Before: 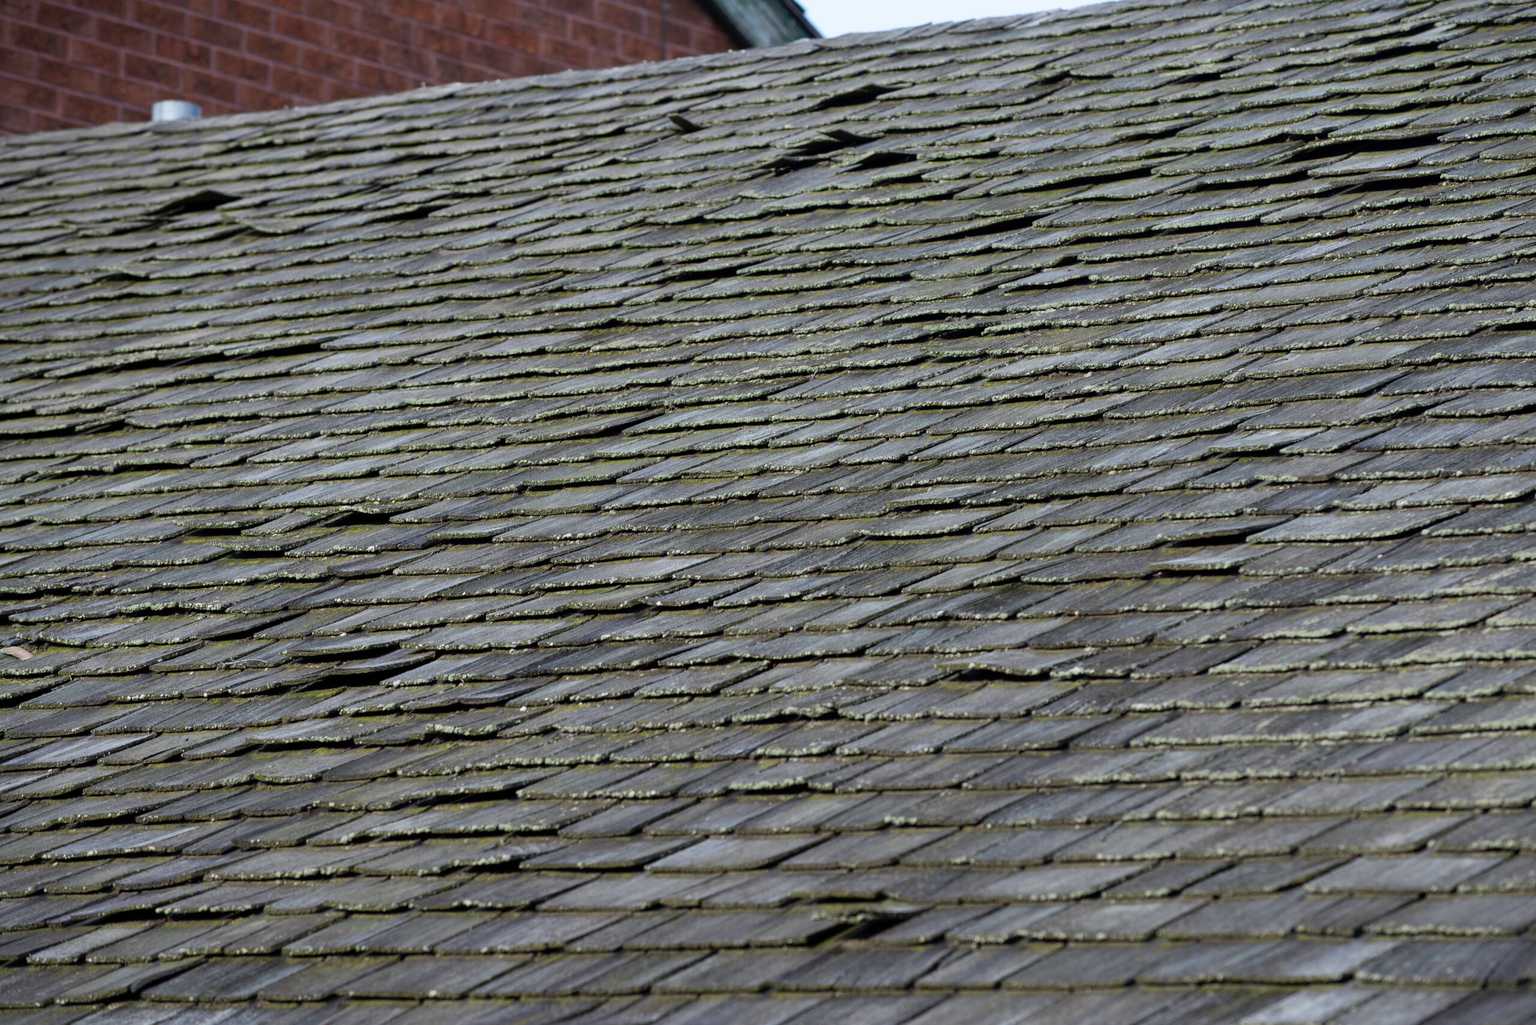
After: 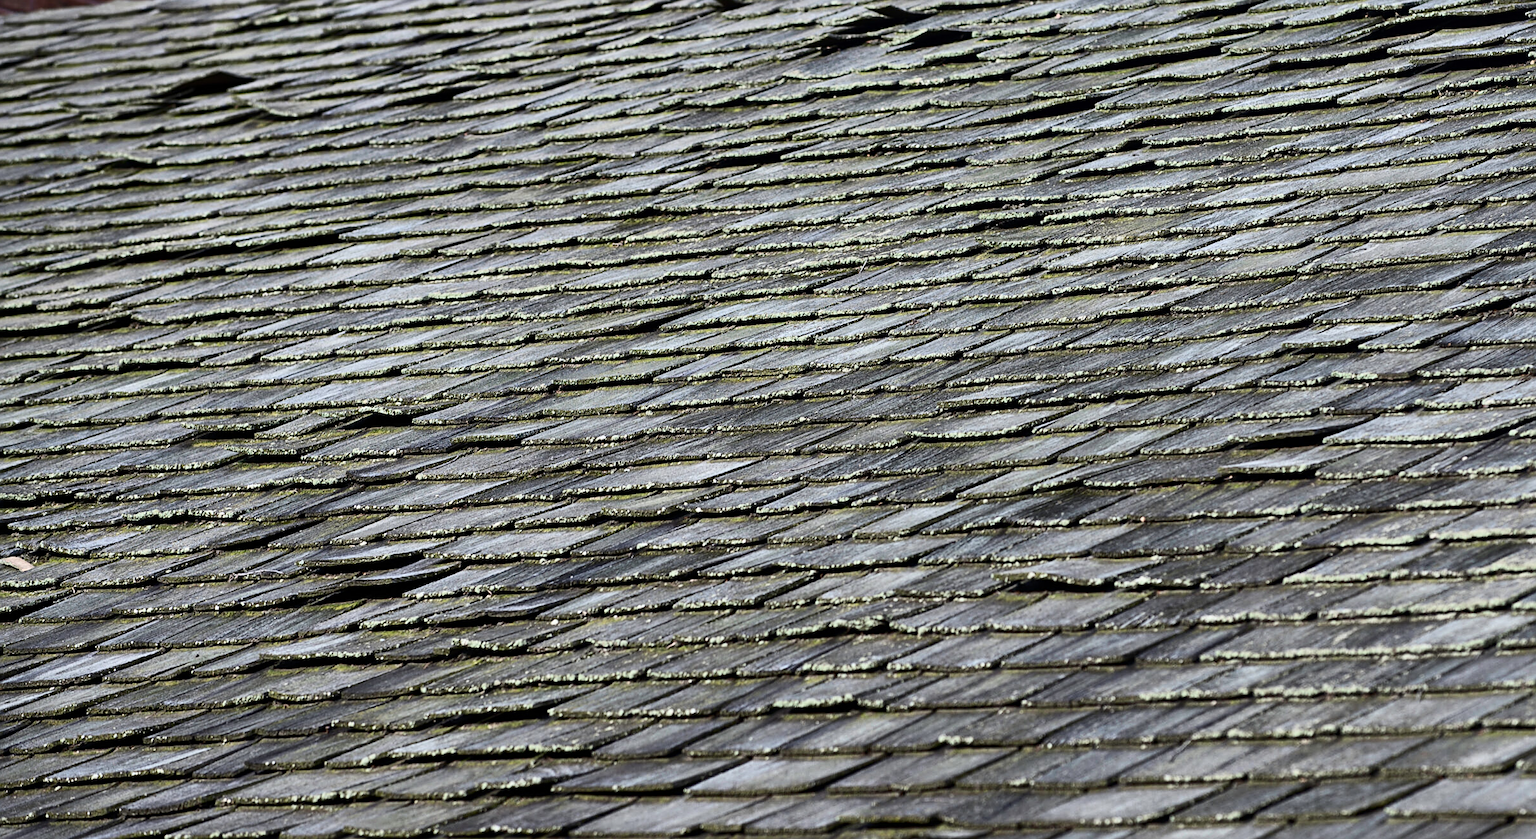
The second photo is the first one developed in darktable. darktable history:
sharpen: on, module defaults
crop and rotate: angle 0.098°, top 12.017%, right 5.619%, bottom 10.774%
exposure: exposure -0.059 EV, compensate highlight preservation false
contrast brightness saturation: contrast 0.372, brightness 0.111
